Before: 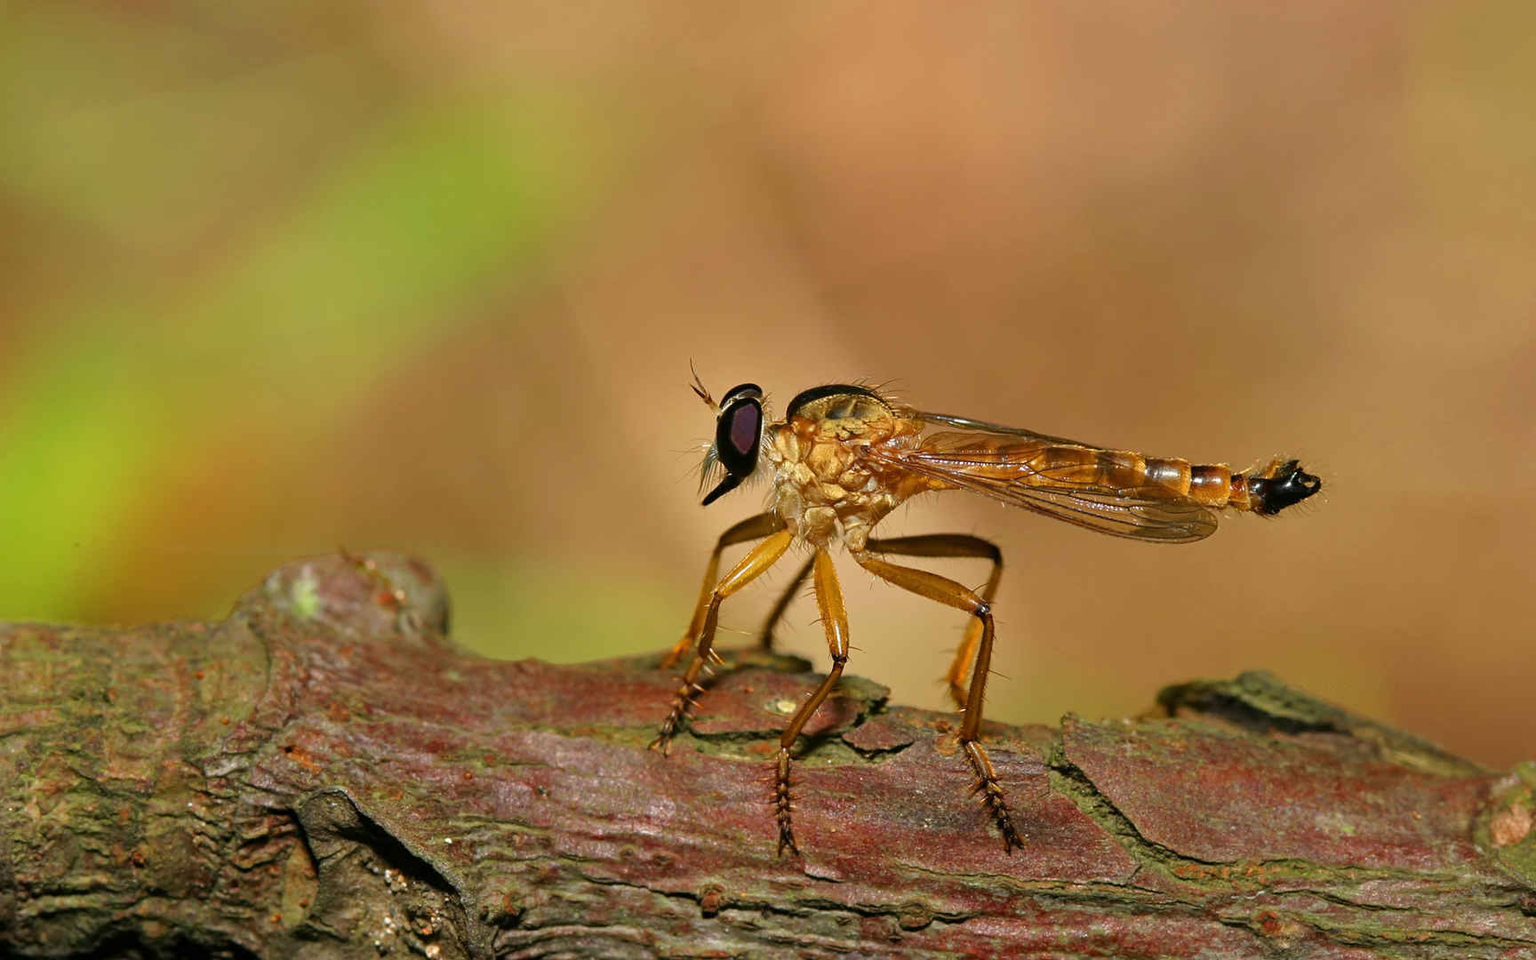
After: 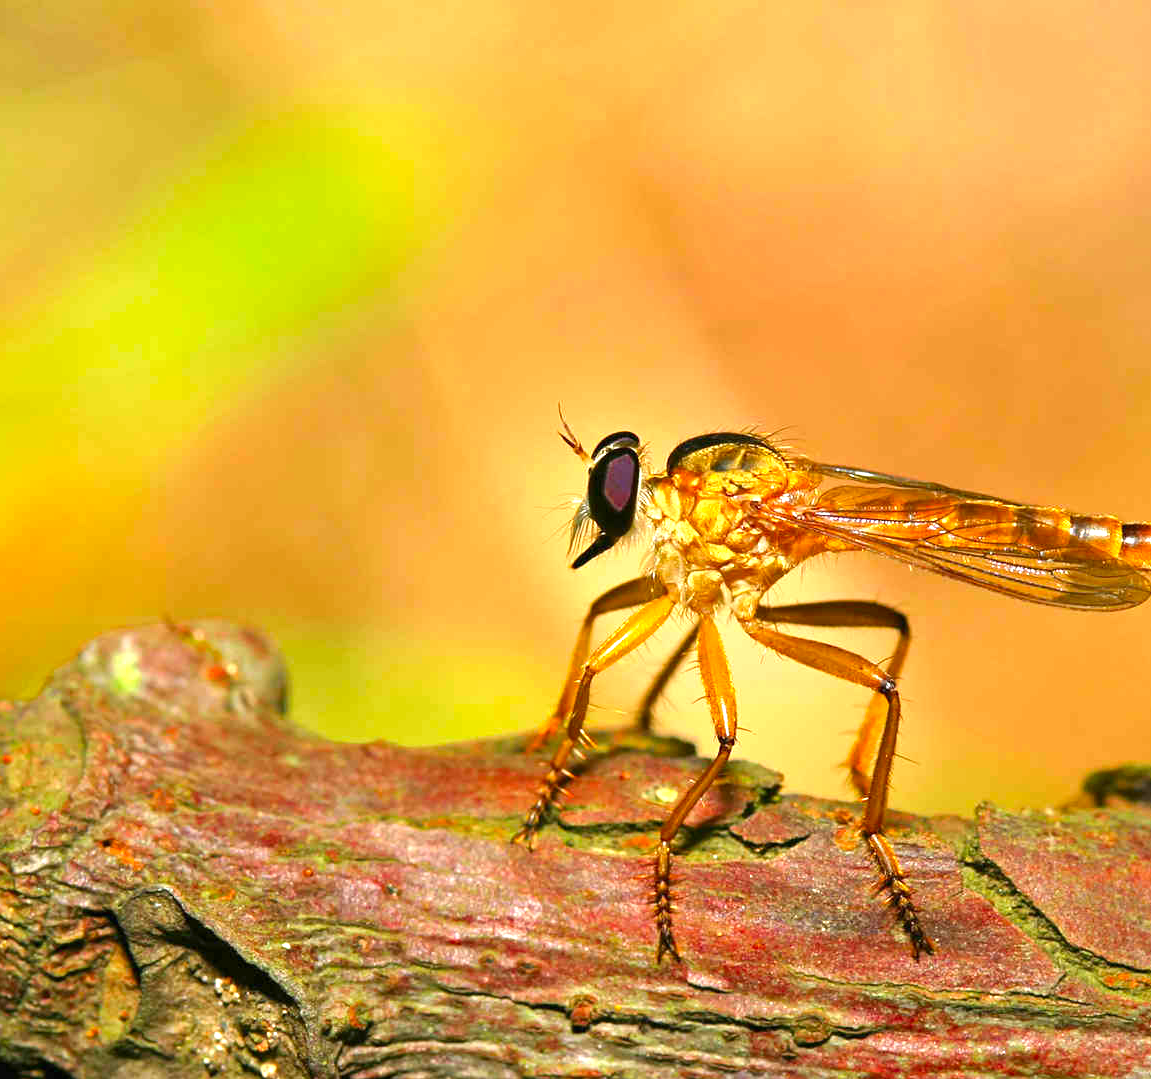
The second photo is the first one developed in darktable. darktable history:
crop and rotate: left 12.648%, right 20.685%
exposure: black level correction 0, exposure 1.198 EV, compensate exposure bias true, compensate highlight preservation false
color correction: saturation 1.34
color balance rgb: global vibrance -1%, saturation formula JzAzBz (2021)
